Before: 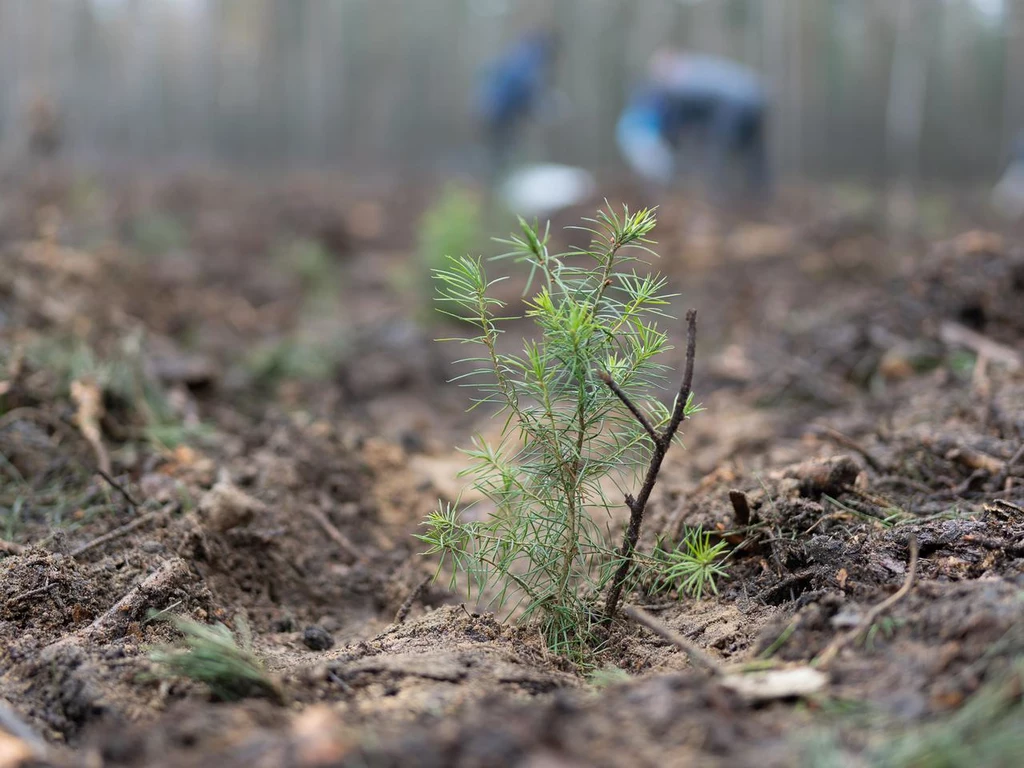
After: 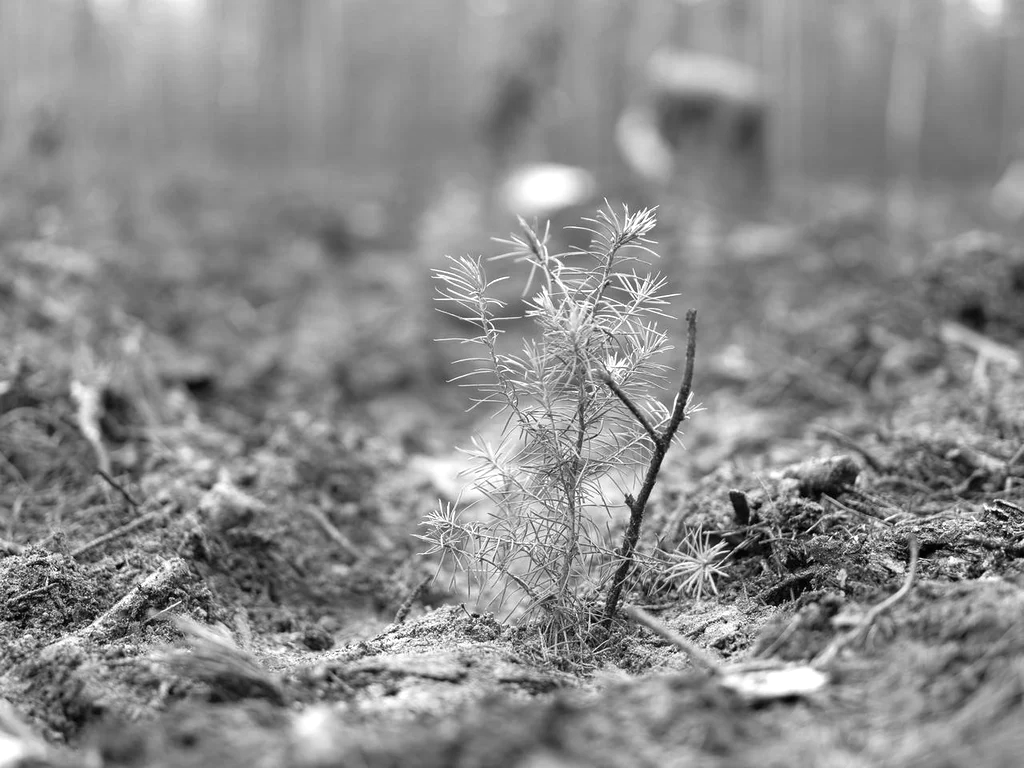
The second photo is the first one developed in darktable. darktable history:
color zones: curves: ch1 [(0, -0.014) (0.143, -0.013) (0.286, -0.013) (0.429, -0.016) (0.571, -0.019) (0.714, -0.015) (0.857, 0.002) (1, -0.014)]
exposure: black level correction 0, exposure 0.692 EV, compensate highlight preservation false
shadows and highlights: shadows 33.48, highlights -47.12, compress 49.73%, highlights color adjustment 73.04%, soften with gaussian
